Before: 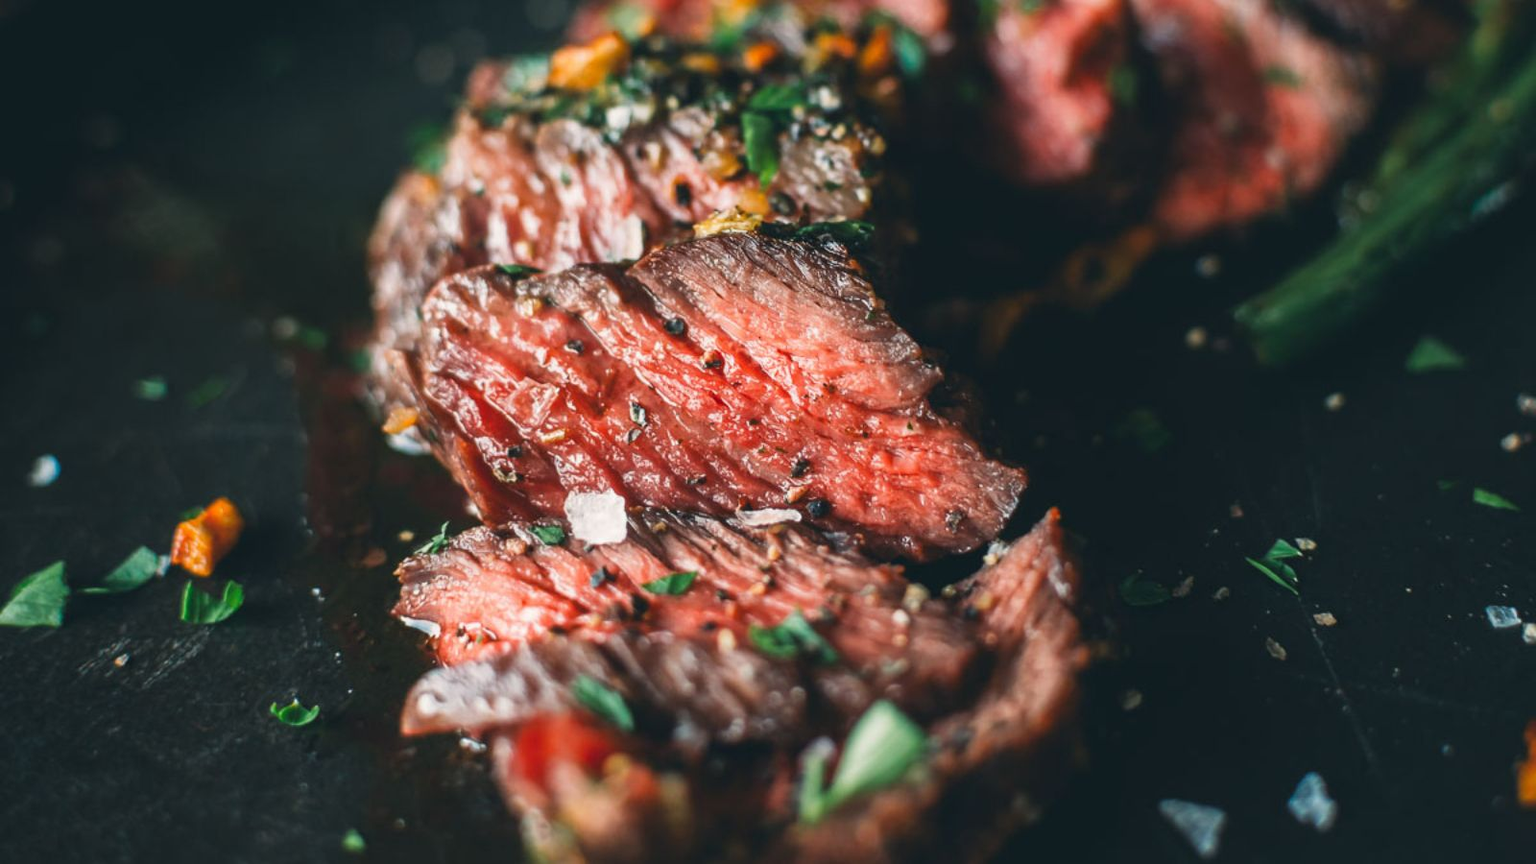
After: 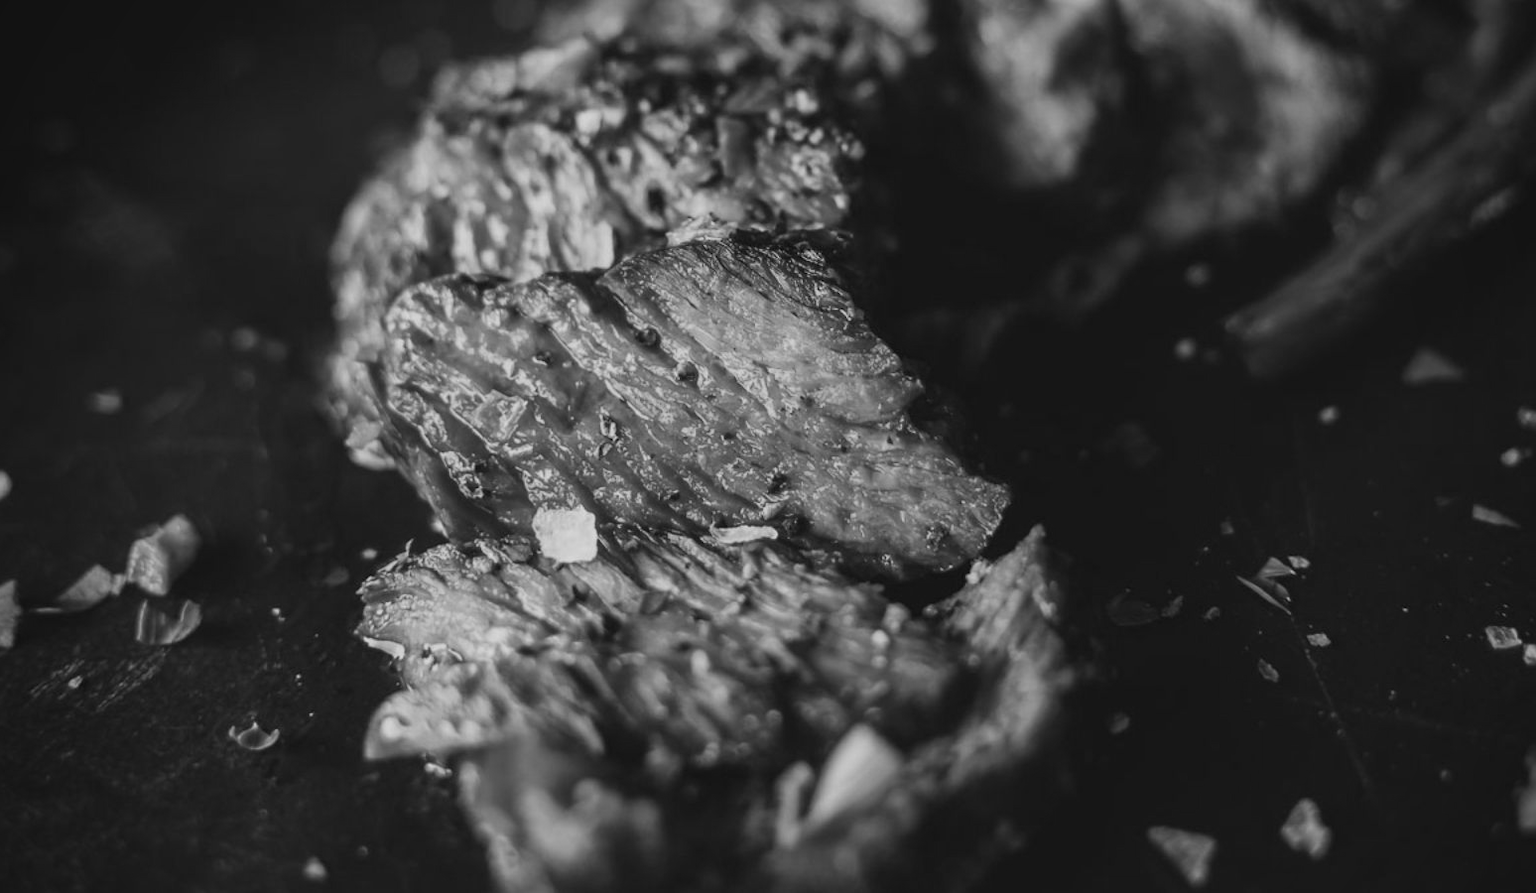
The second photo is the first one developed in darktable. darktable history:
vignetting: fall-off radius 60.92%
crop and rotate: left 3.238%
exposure: exposure -0.36 EV, compensate highlight preservation false
monochrome: a -35.87, b 49.73, size 1.7
